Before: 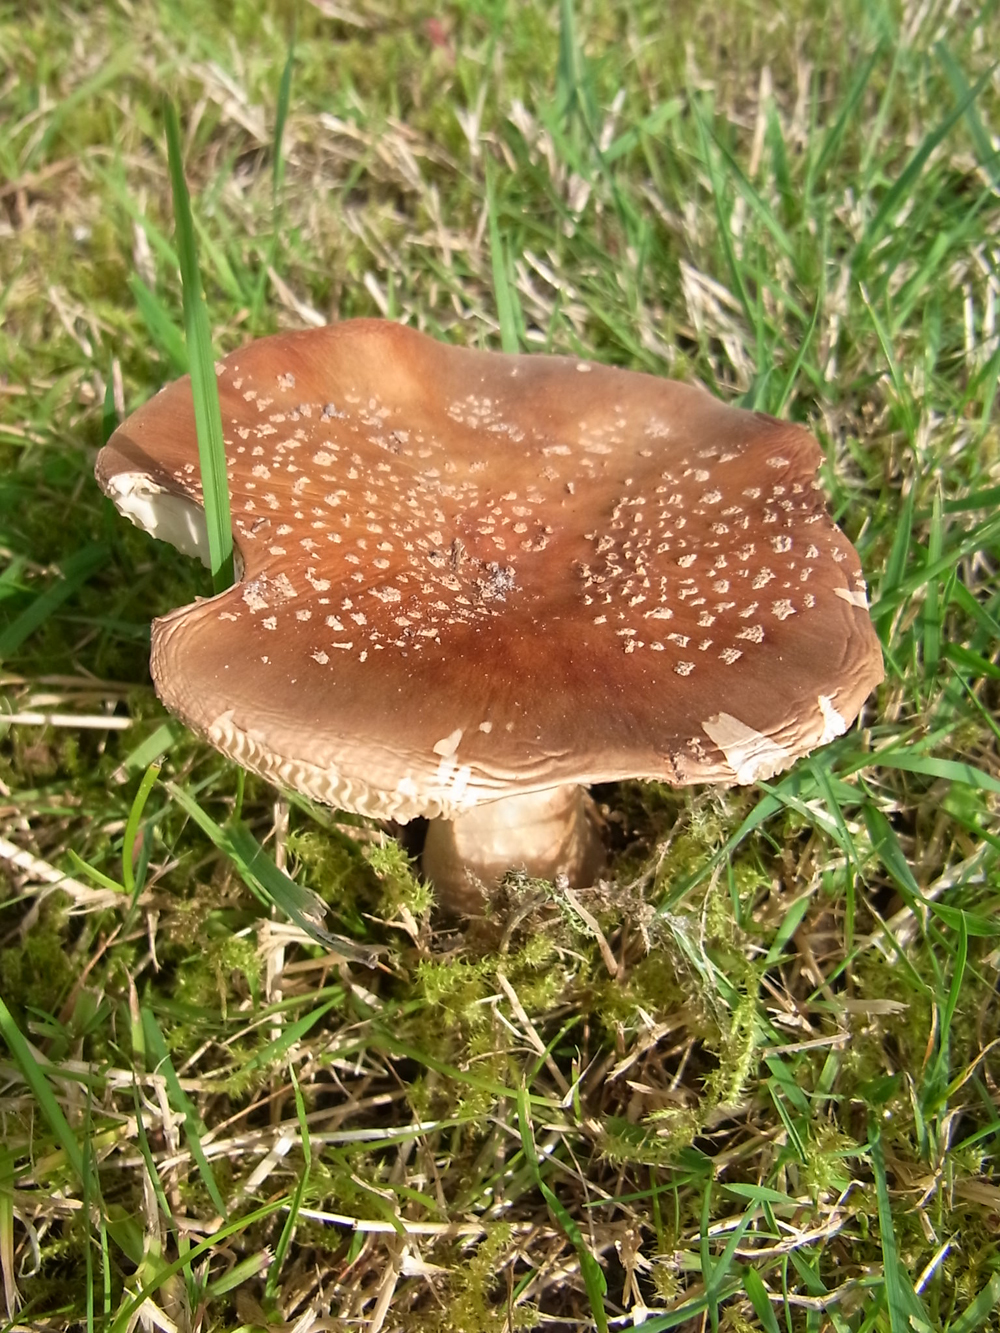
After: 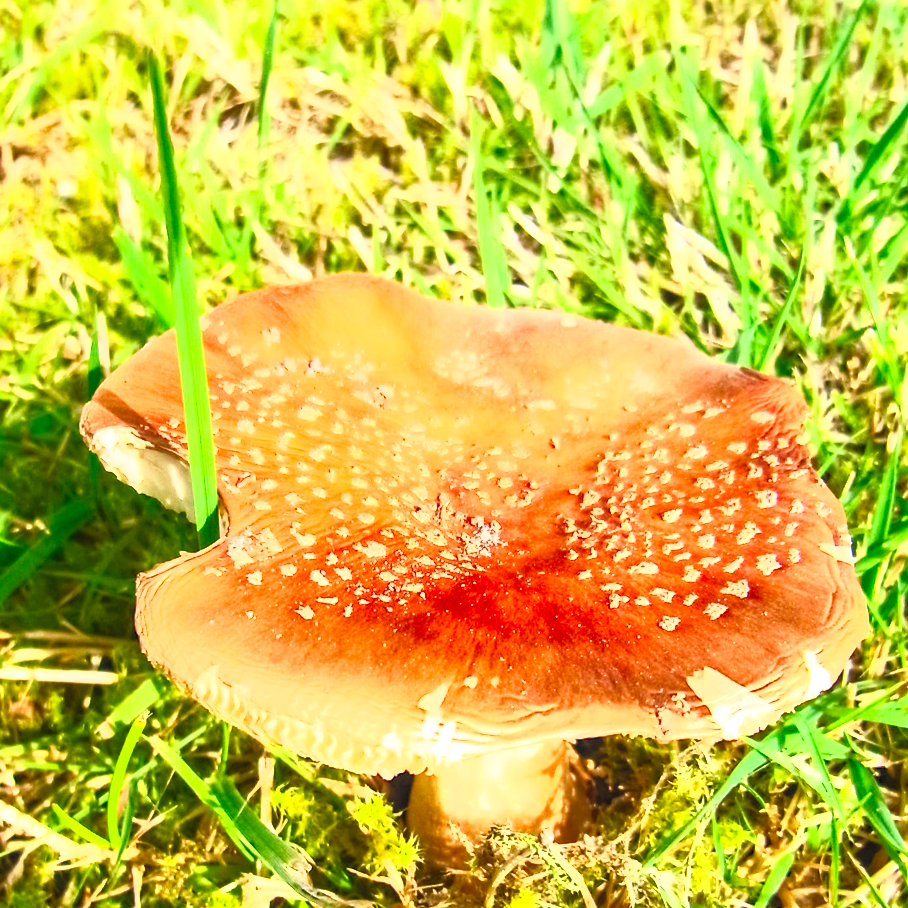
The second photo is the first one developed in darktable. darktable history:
base curve: preserve colors none
tone curve: curves: ch0 [(0, 0) (0.004, 0.001) (0.133, 0.151) (0.325, 0.399) (0.475, 0.579) (0.832, 0.902) (1, 1)], color space Lab, linked channels, preserve colors none
exposure: exposure -0.182 EV, compensate exposure bias true, compensate highlight preservation false
haze removal: compatibility mode true, adaptive false
contrast brightness saturation: contrast 0.998, brightness 0.992, saturation 0.994
crop: left 1.521%, top 3.409%, right 7.609%, bottom 28.452%
color balance rgb: power › hue 60.83°, perceptual saturation grading › global saturation 0.579%
local contrast: on, module defaults
